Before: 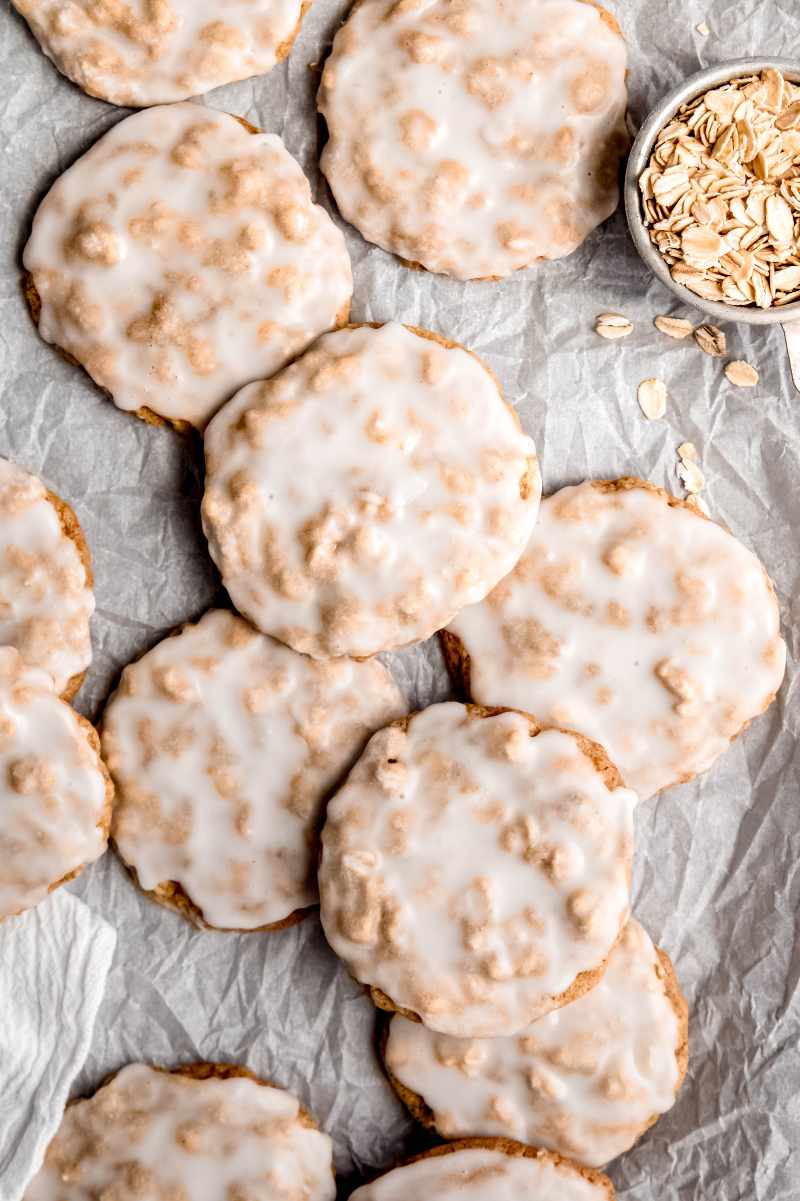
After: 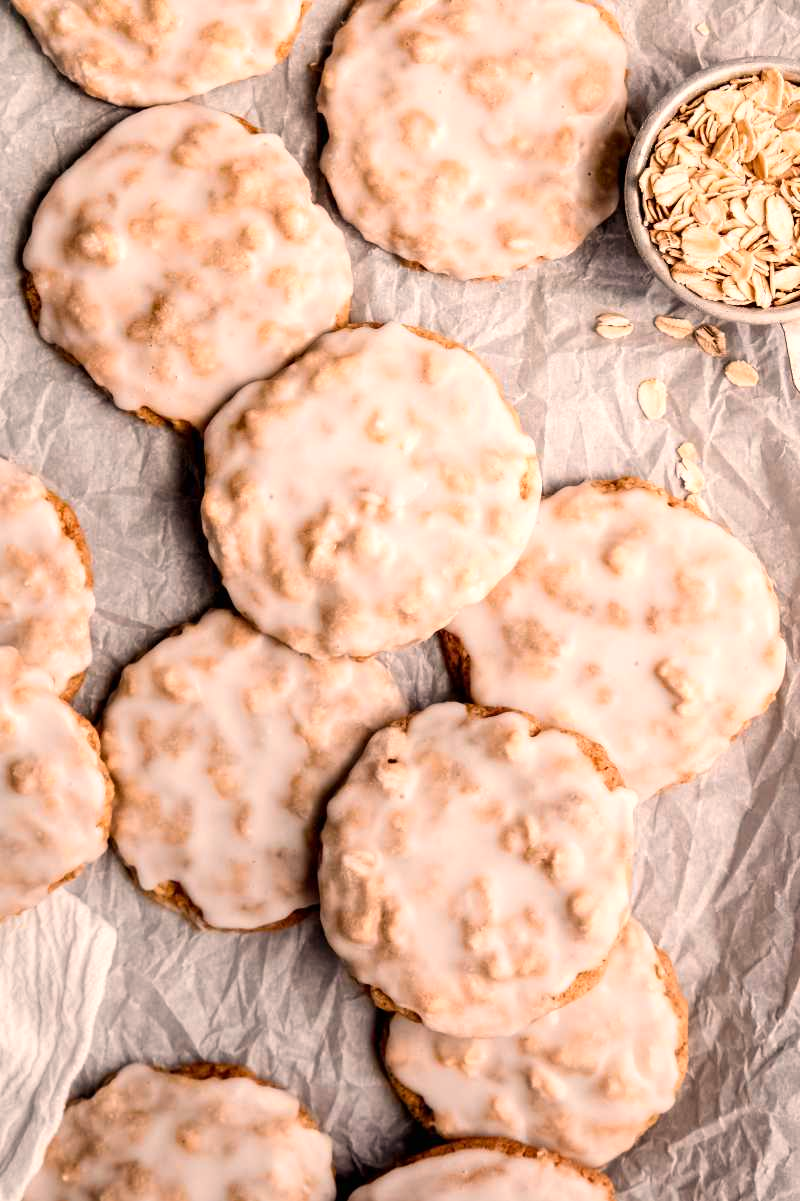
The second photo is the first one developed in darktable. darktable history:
white balance: red 1.127, blue 0.943
contrast brightness saturation: contrast 0.07
